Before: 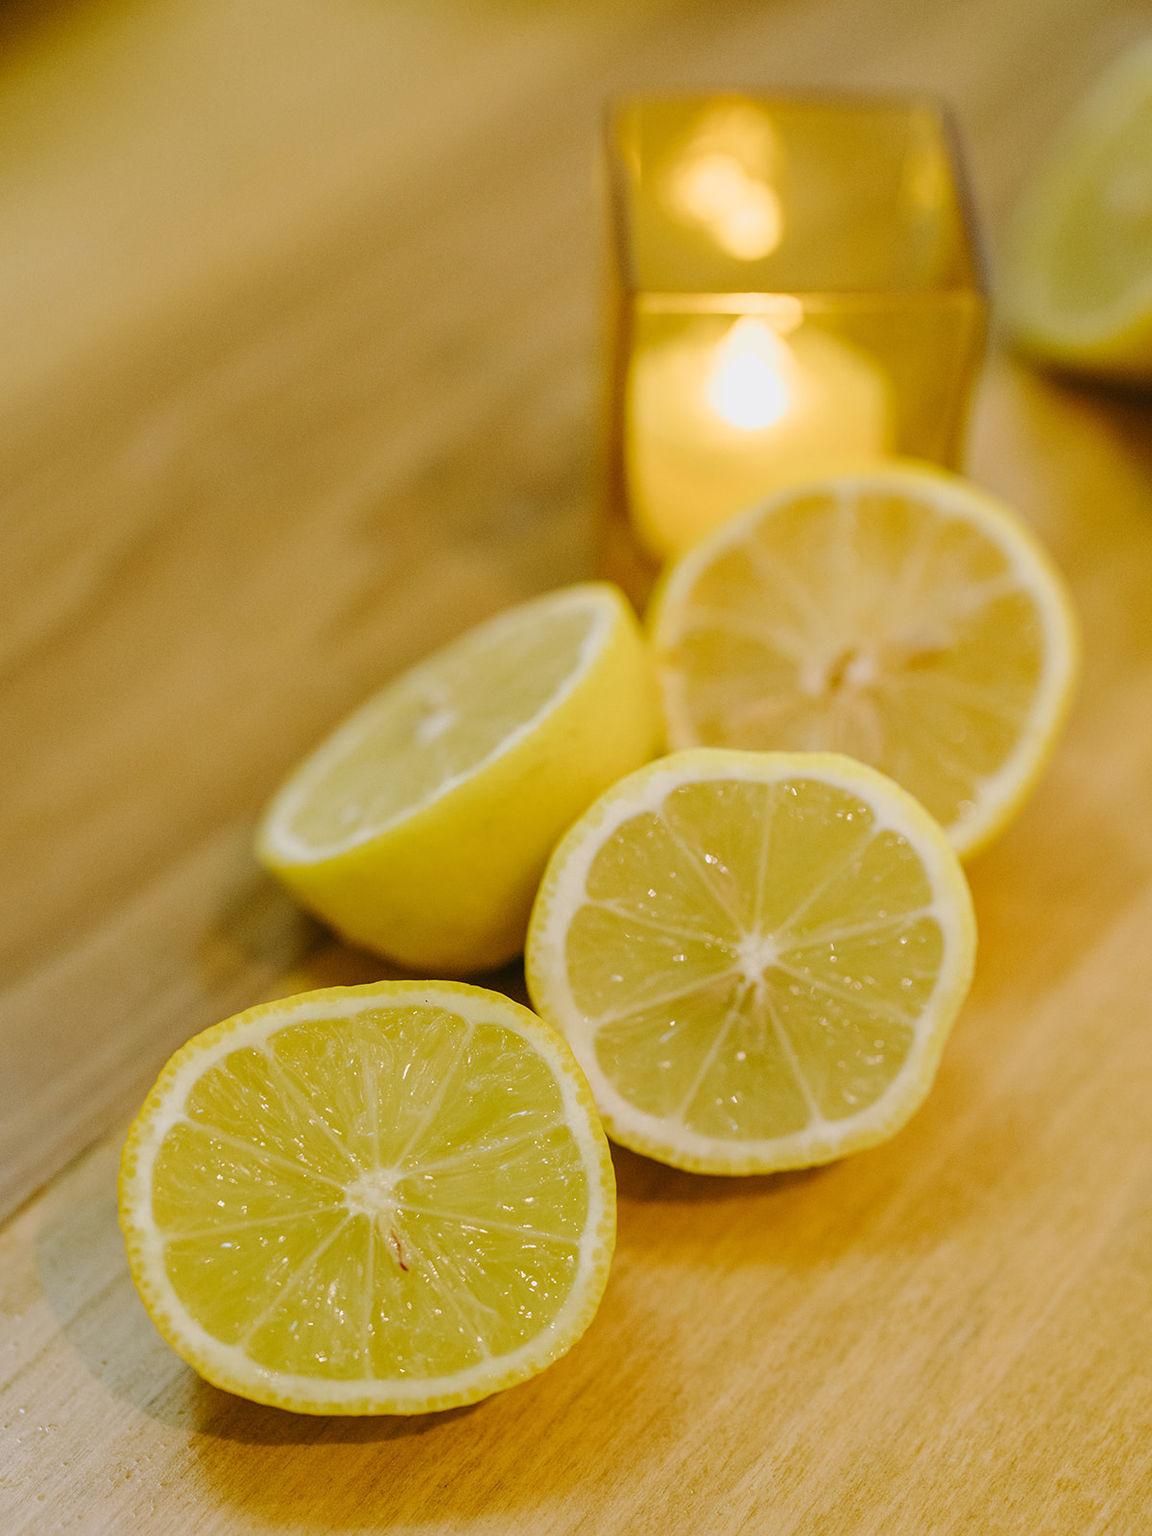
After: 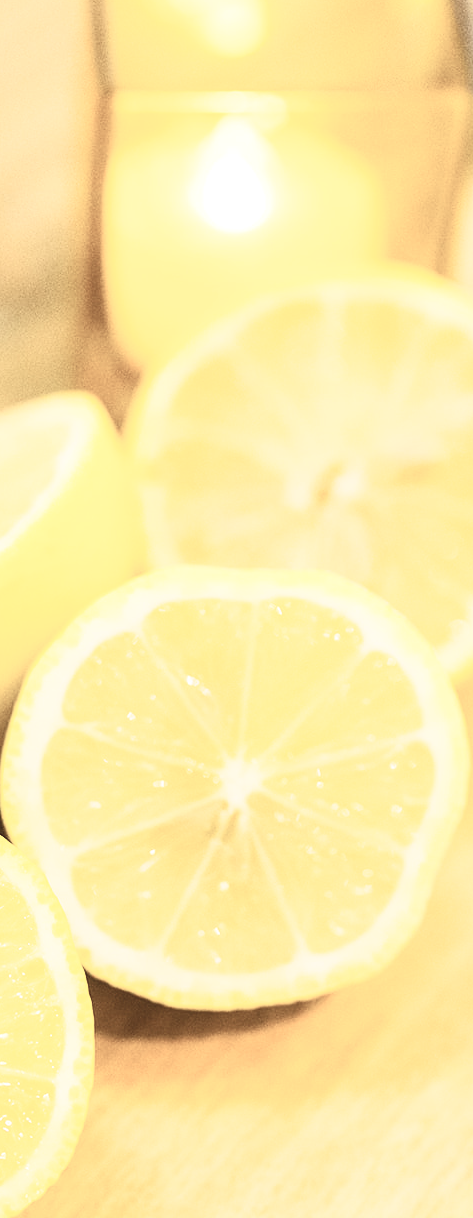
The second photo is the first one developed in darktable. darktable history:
exposure: exposure 0.367 EV, compensate highlight preservation false
contrast brightness saturation: contrast 0.57, brightness 0.57, saturation -0.34
crop: left 45.721%, top 13.393%, right 14.118%, bottom 10.01%
